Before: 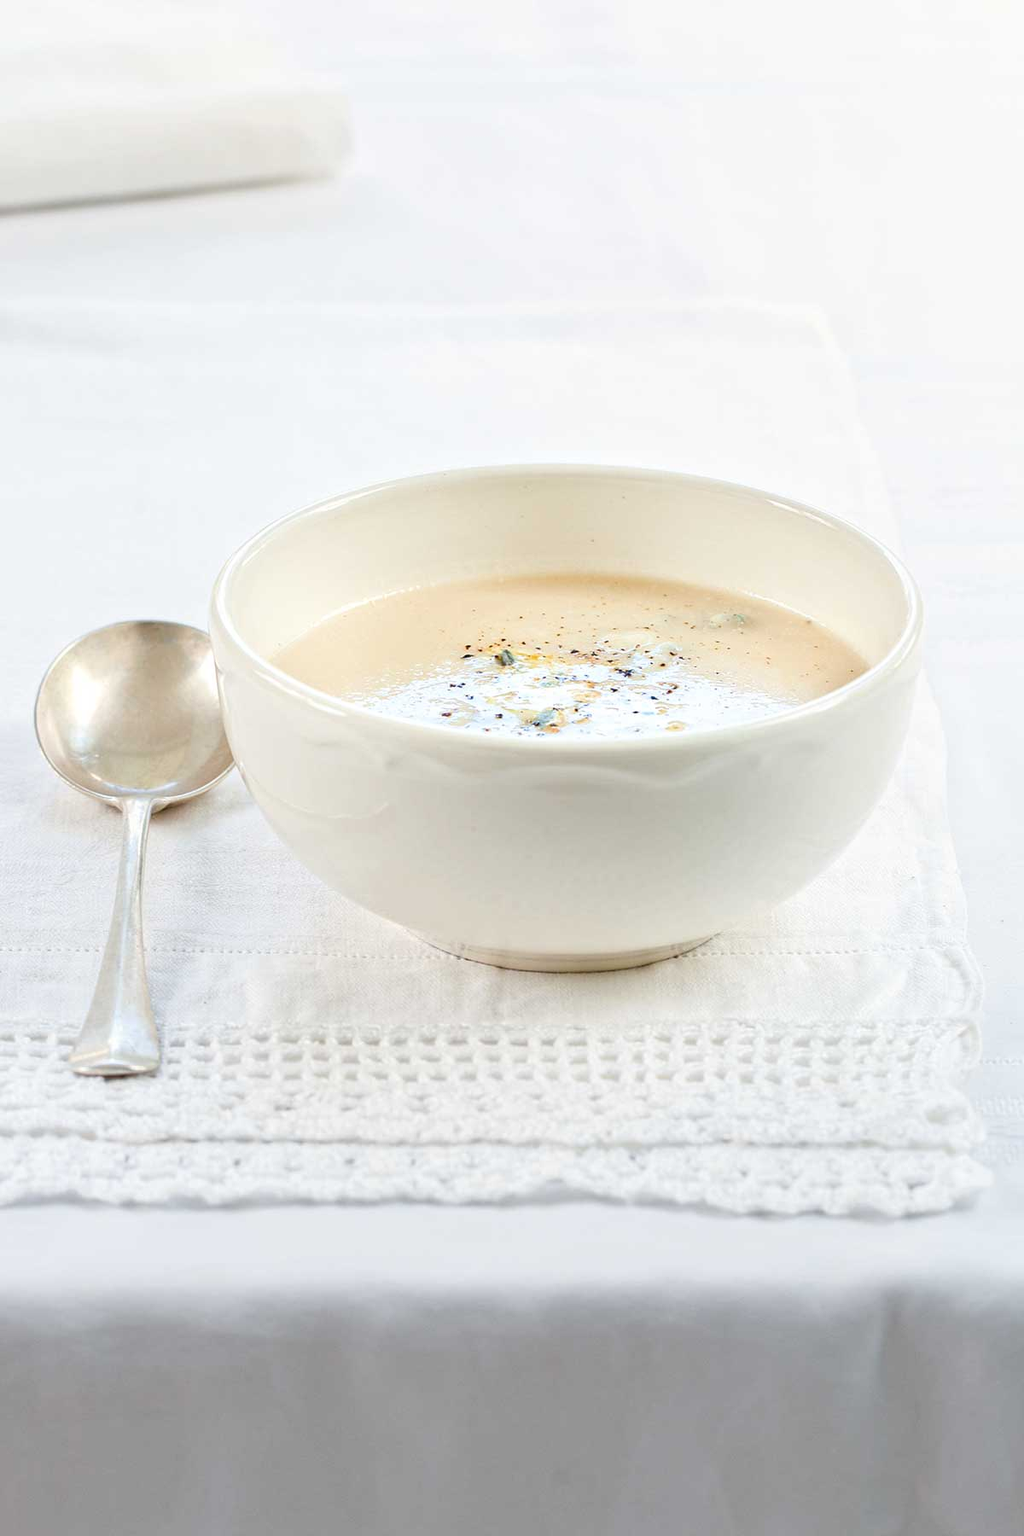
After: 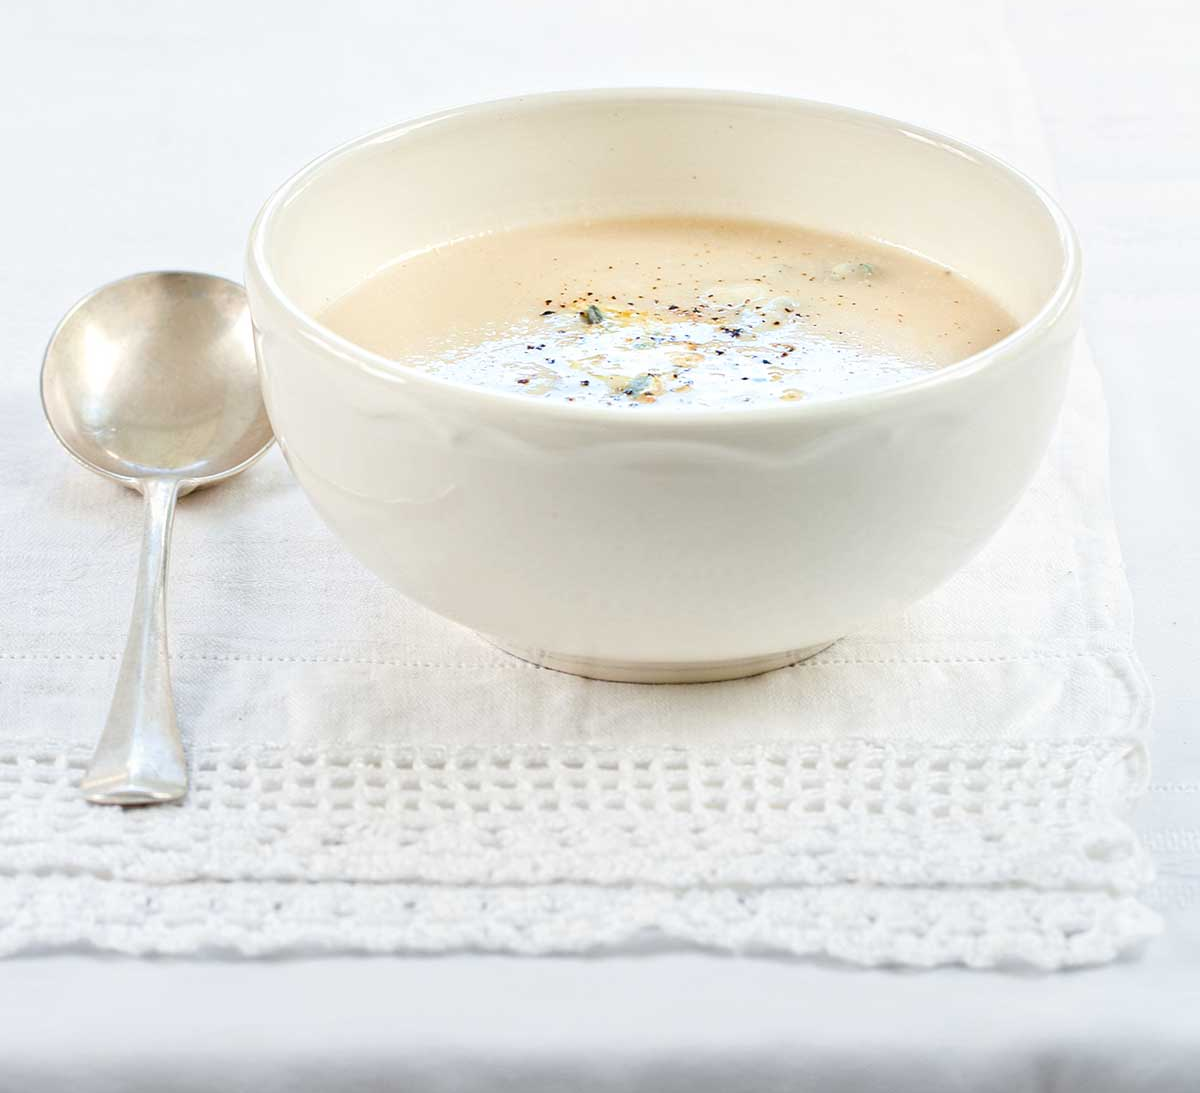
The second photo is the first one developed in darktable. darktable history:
color correction: highlights b* 0.061
crop and rotate: top 25.345%, bottom 13.93%
